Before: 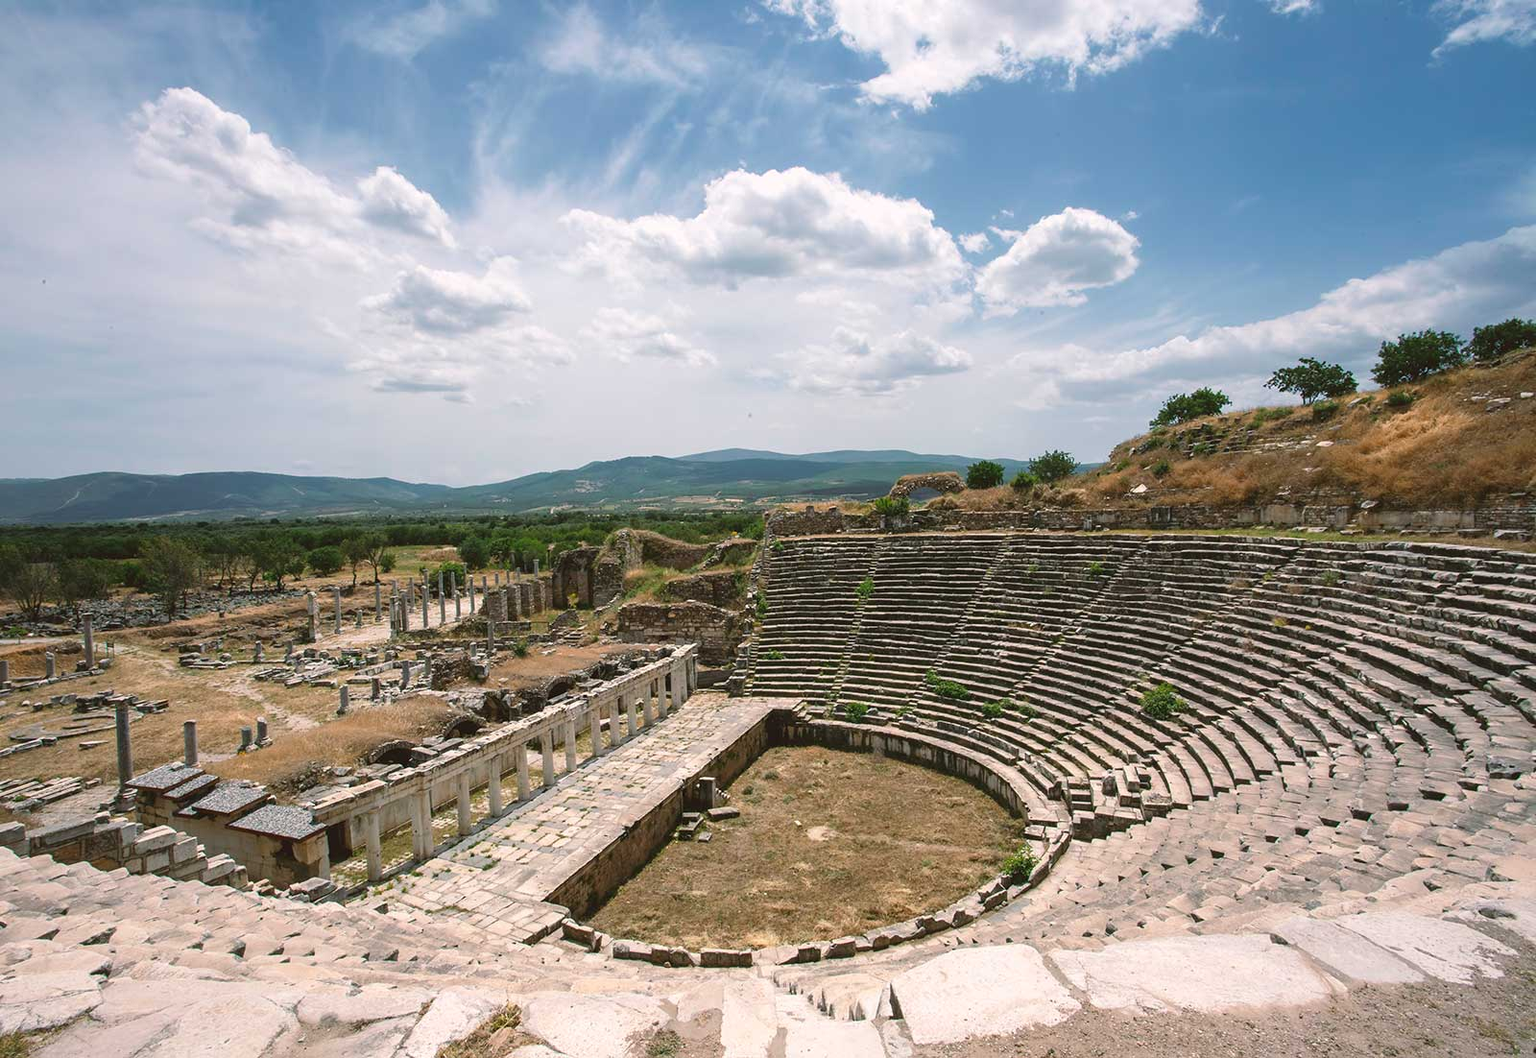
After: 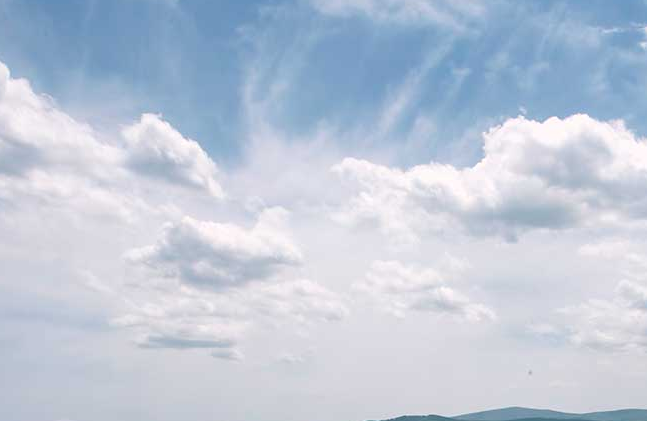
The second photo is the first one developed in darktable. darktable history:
crop: left 15.713%, top 5.452%, right 43.795%, bottom 56.311%
